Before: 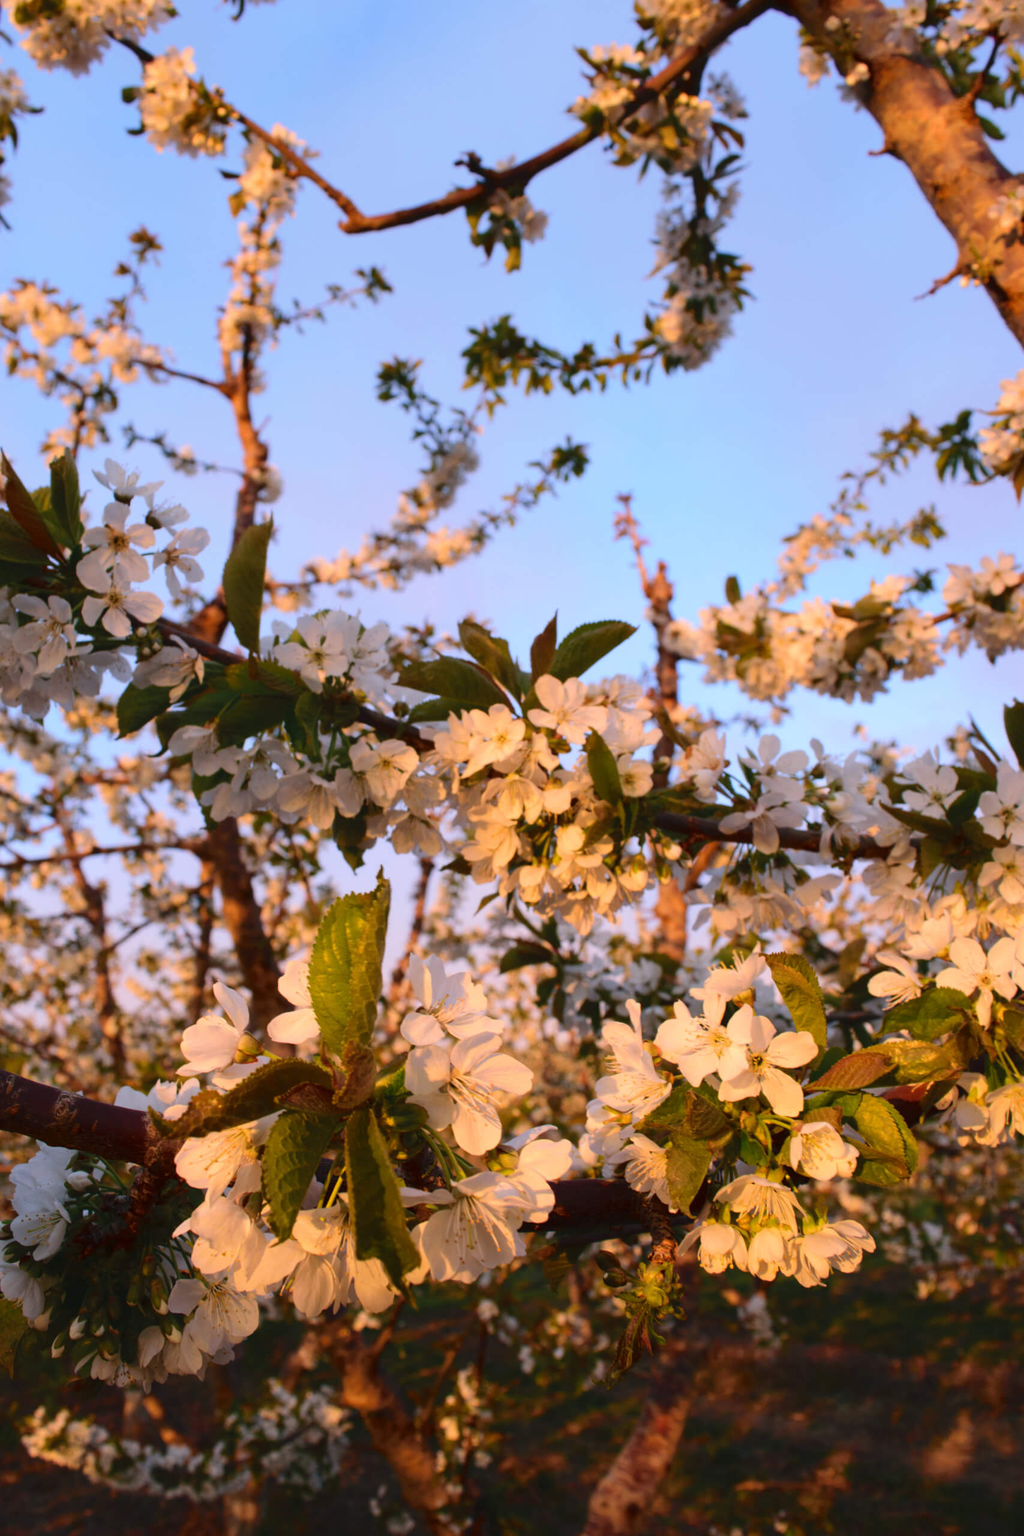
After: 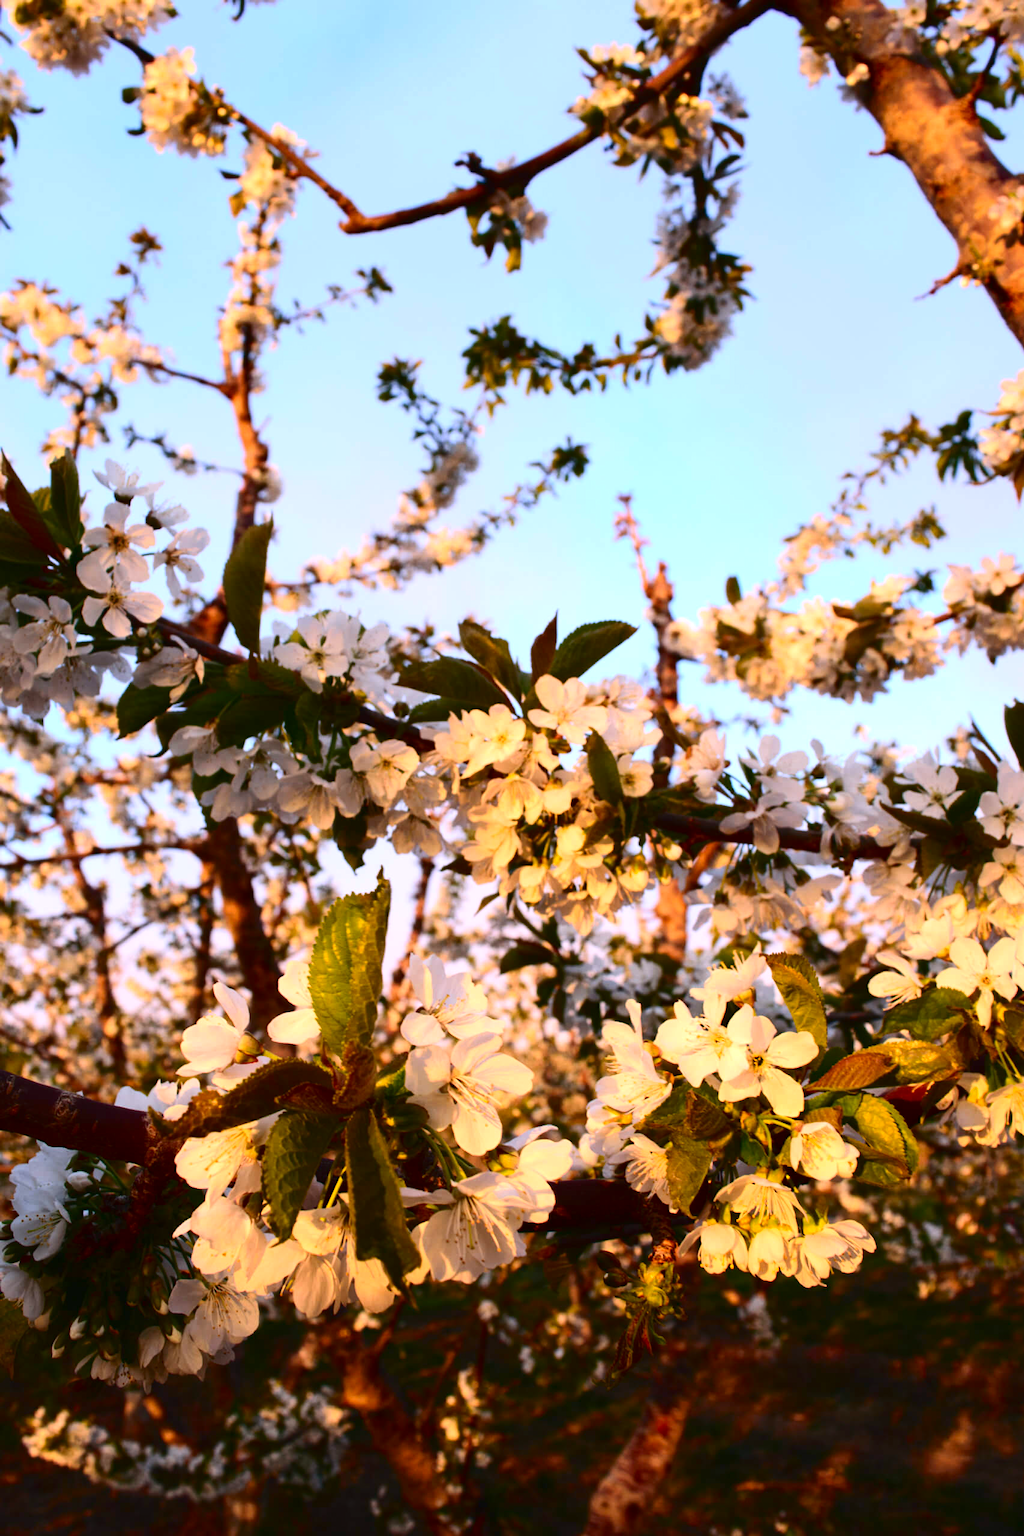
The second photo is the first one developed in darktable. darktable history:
contrast brightness saturation: contrast 0.197, brightness -0.104, saturation 0.1
exposure: black level correction 0, exposure 0.5 EV, compensate highlight preservation false
